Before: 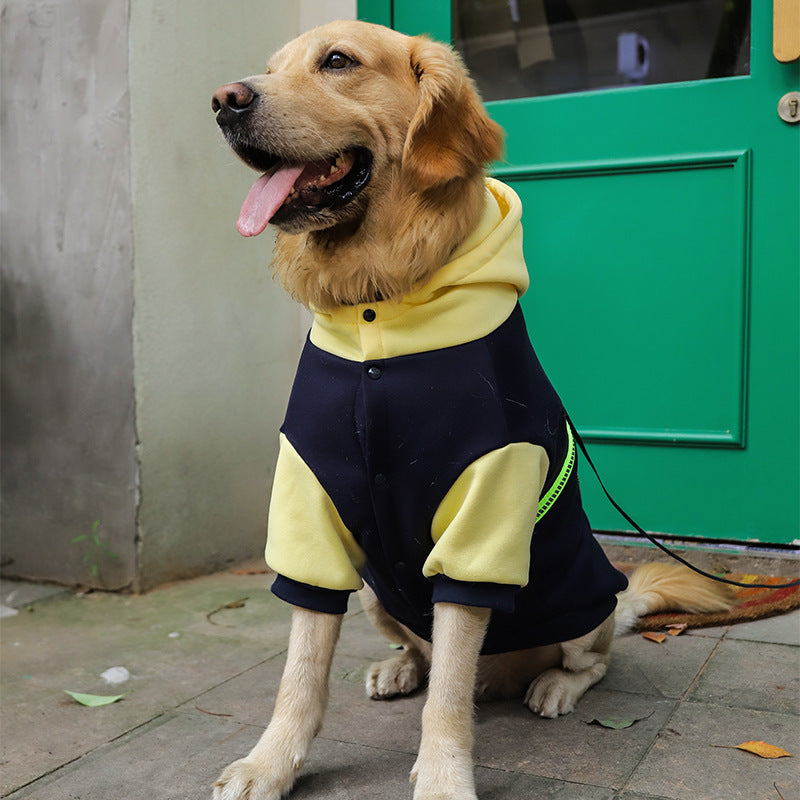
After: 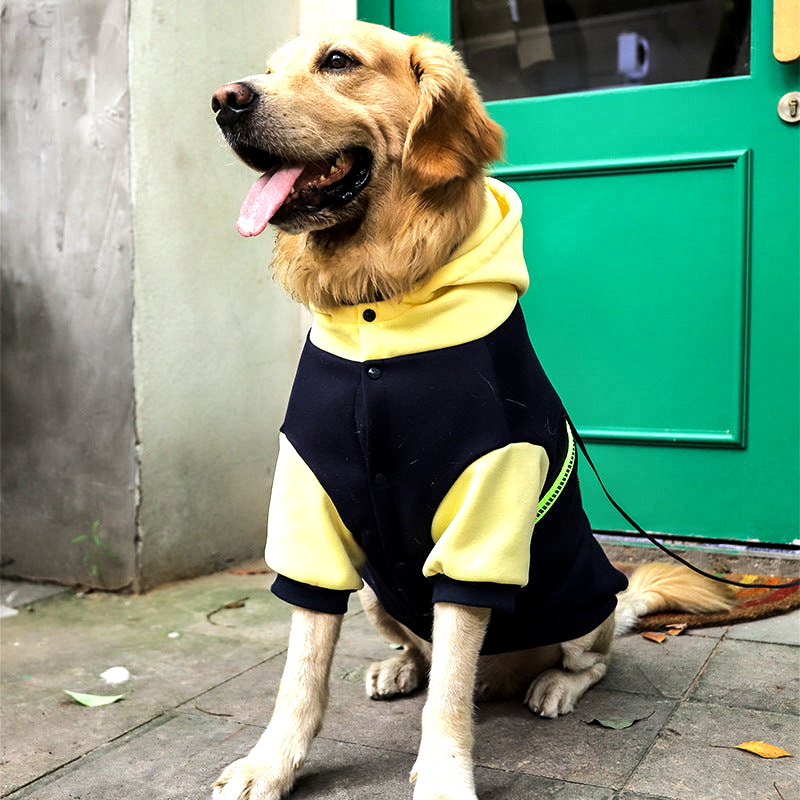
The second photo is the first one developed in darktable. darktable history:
exposure: exposure 0.403 EV, compensate highlight preservation false
tone equalizer: -8 EV -0.758 EV, -7 EV -0.704 EV, -6 EV -0.616 EV, -5 EV -0.363 EV, -3 EV 0.398 EV, -2 EV 0.6 EV, -1 EV 0.688 EV, +0 EV 0.75 EV, edges refinement/feathering 500, mask exposure compensation -1.57 EV, preserve details no
shadows and highlights: soften with gaussian
local contrast: highlights 101%, shadows 102%, detail 119%, midtone range 0.2
